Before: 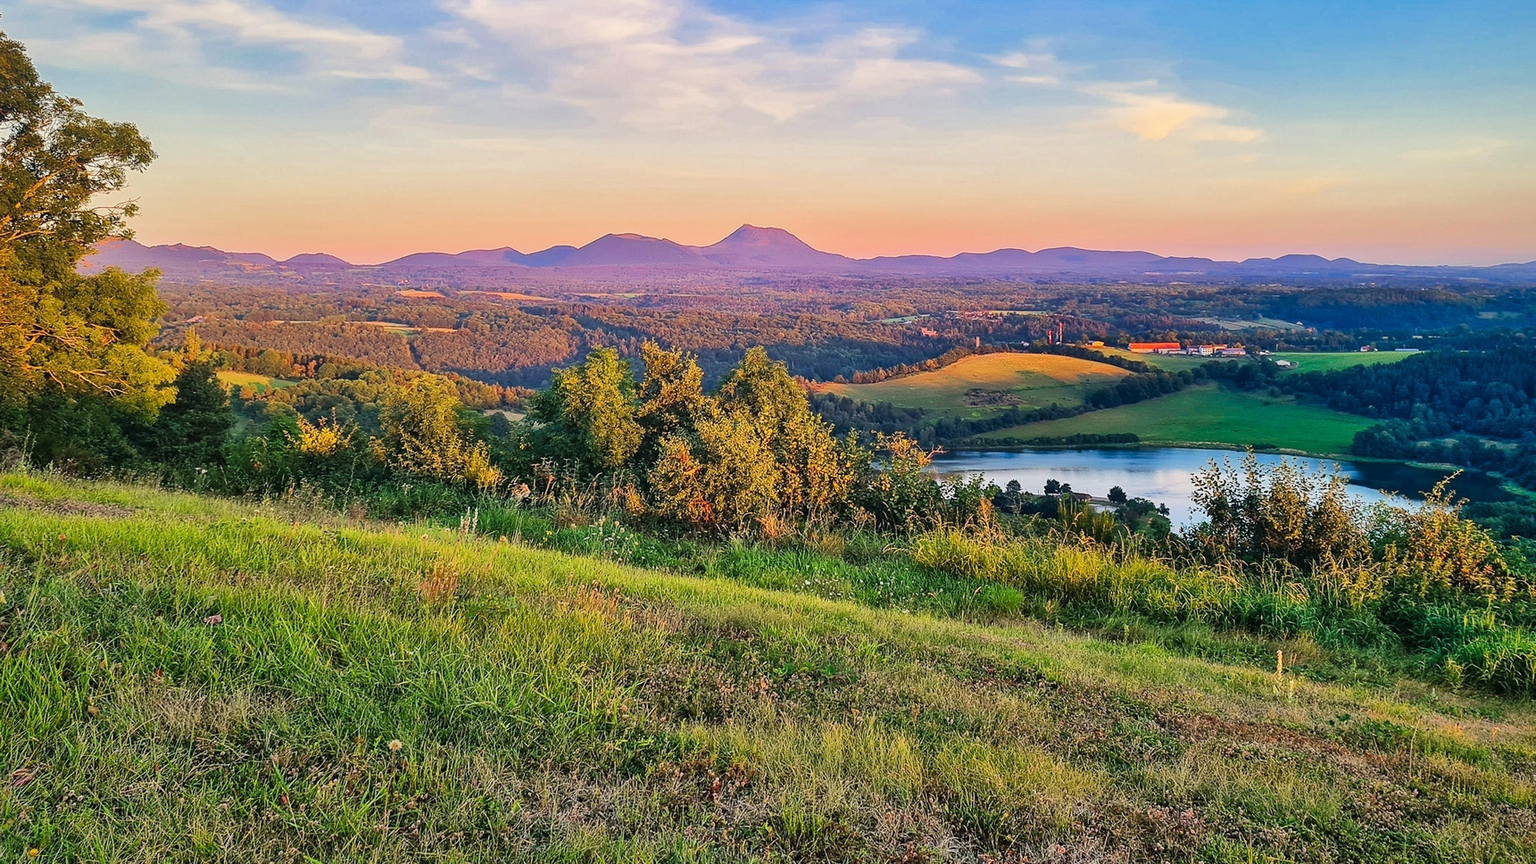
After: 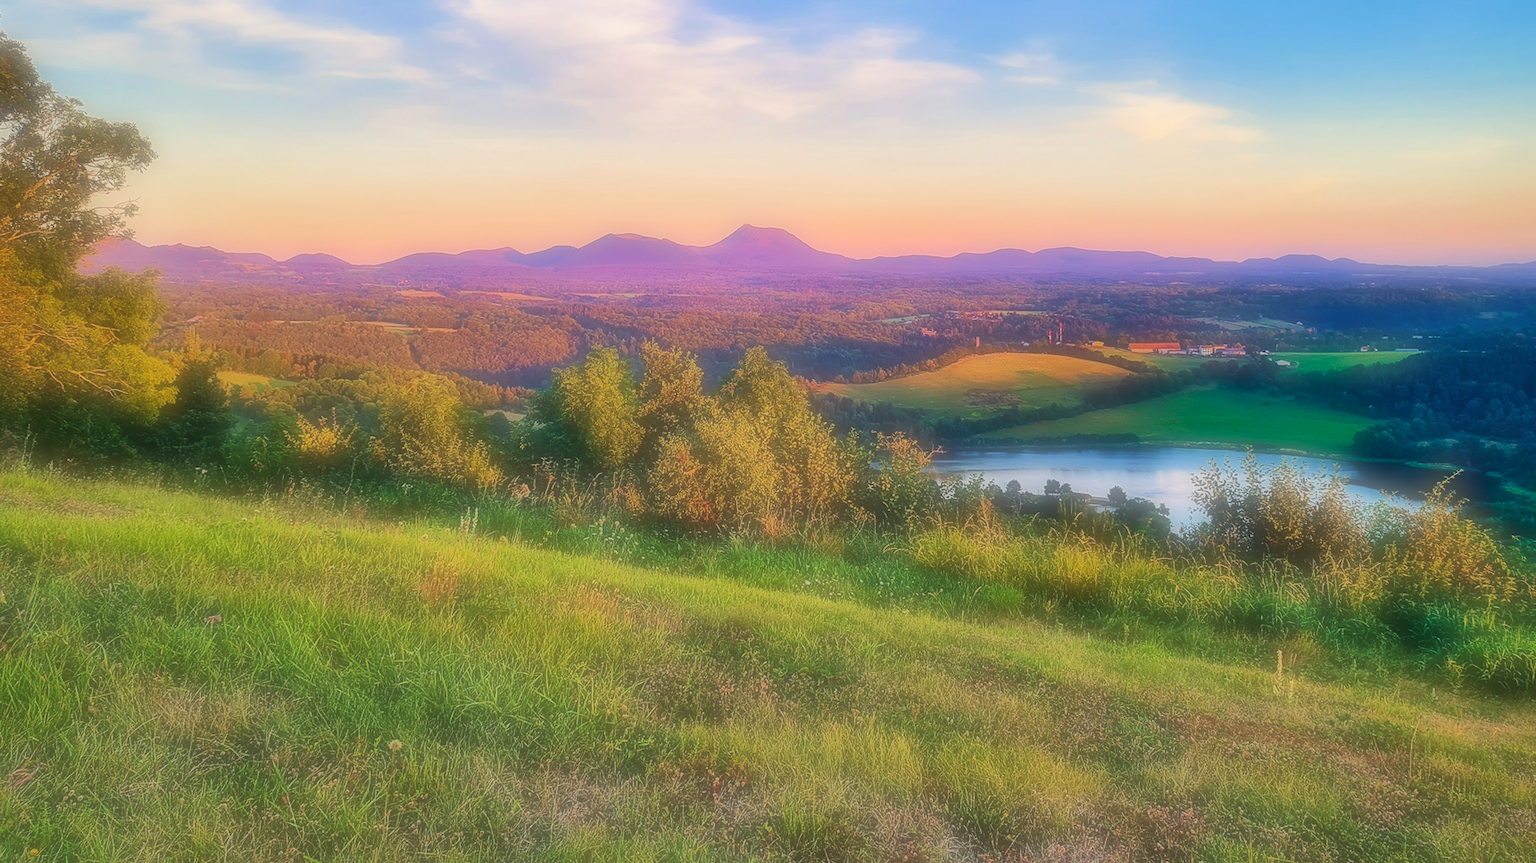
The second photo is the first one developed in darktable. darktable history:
velvia: strength 45%
soften: on, module defaults
